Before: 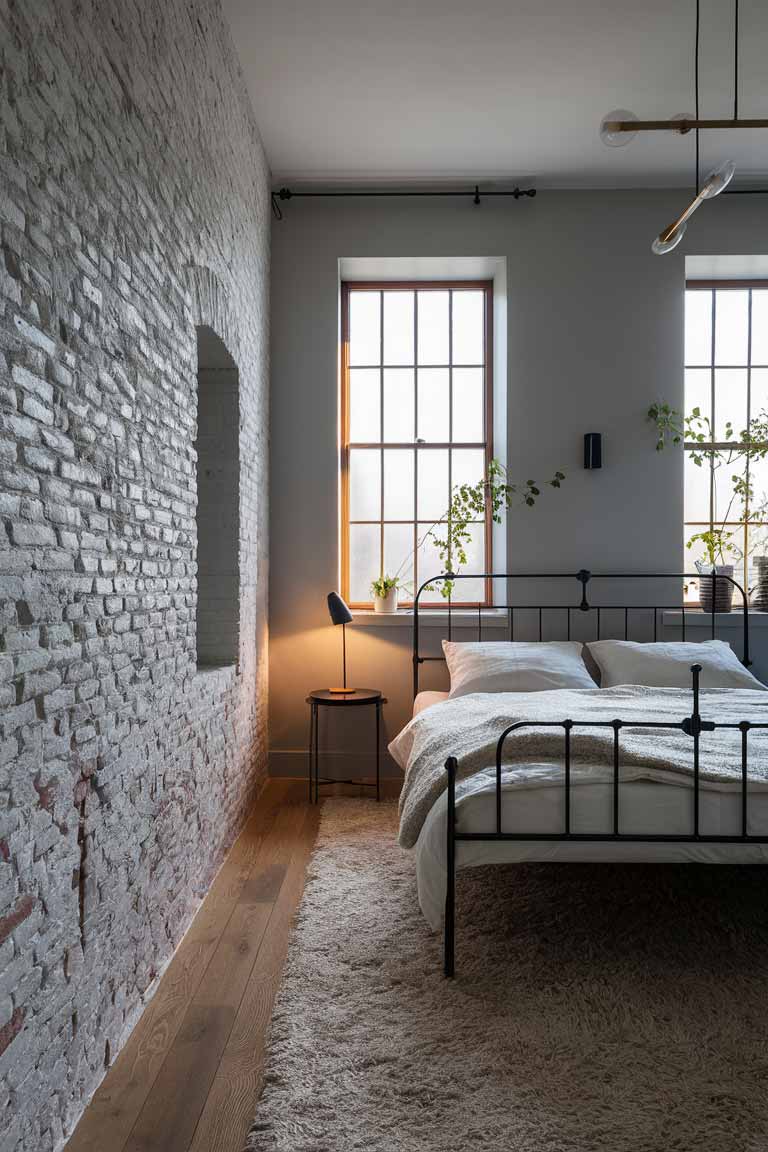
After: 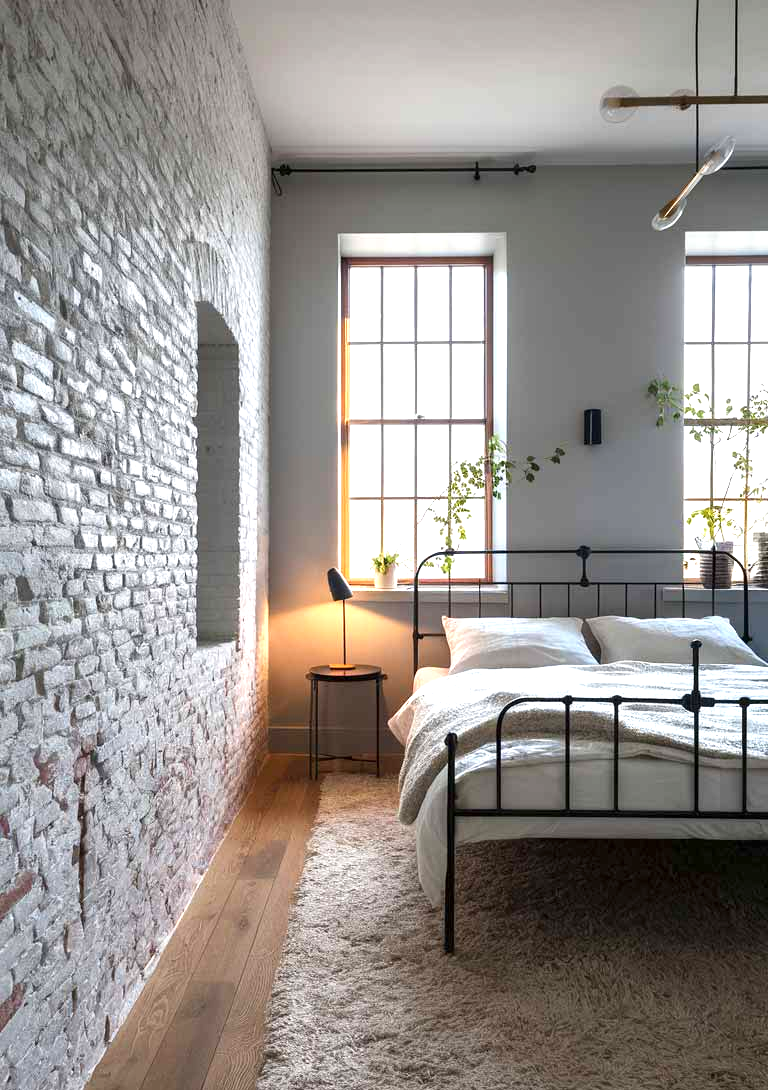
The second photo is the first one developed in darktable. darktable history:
exposure: exposure 0.948 EV, compensate highlight preservation false
crop and rotate: top 2.149%, bottom 3.165%
